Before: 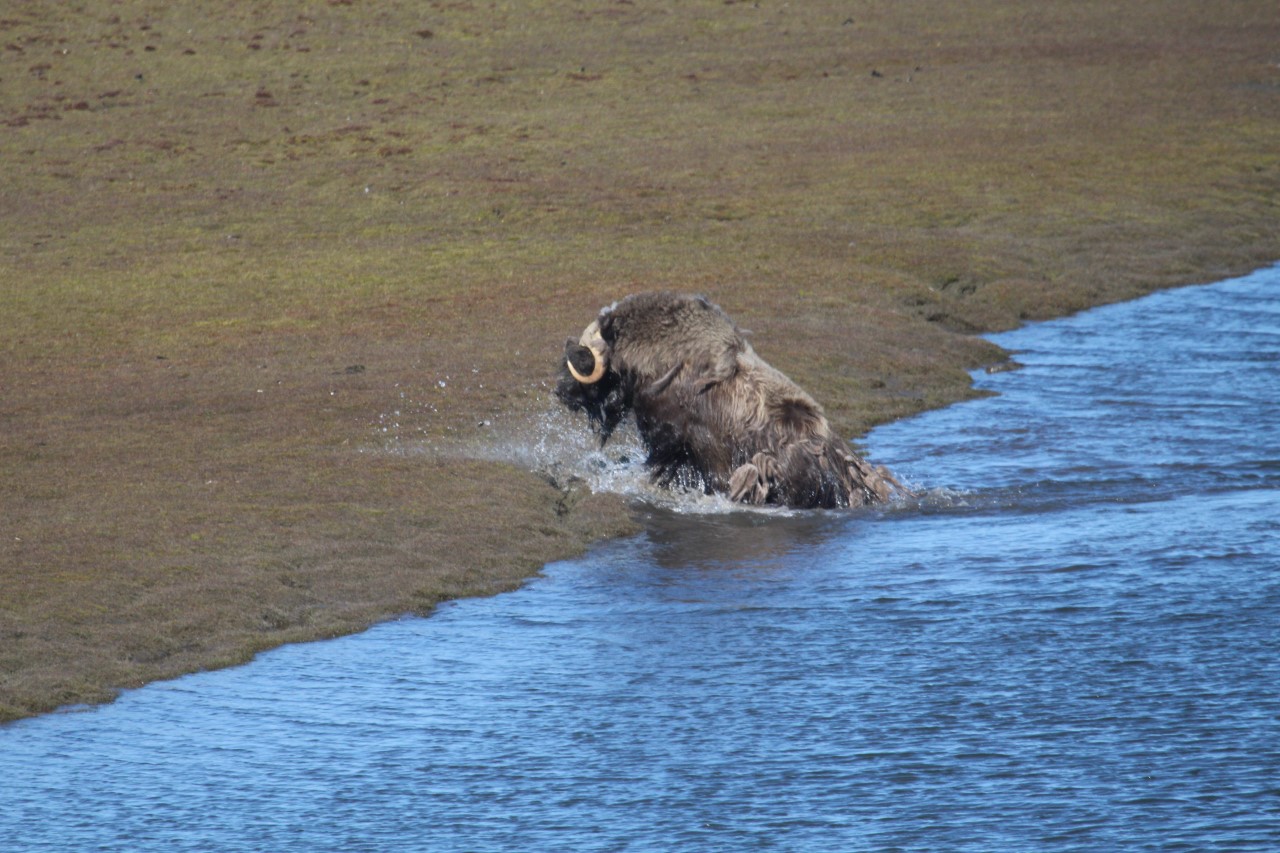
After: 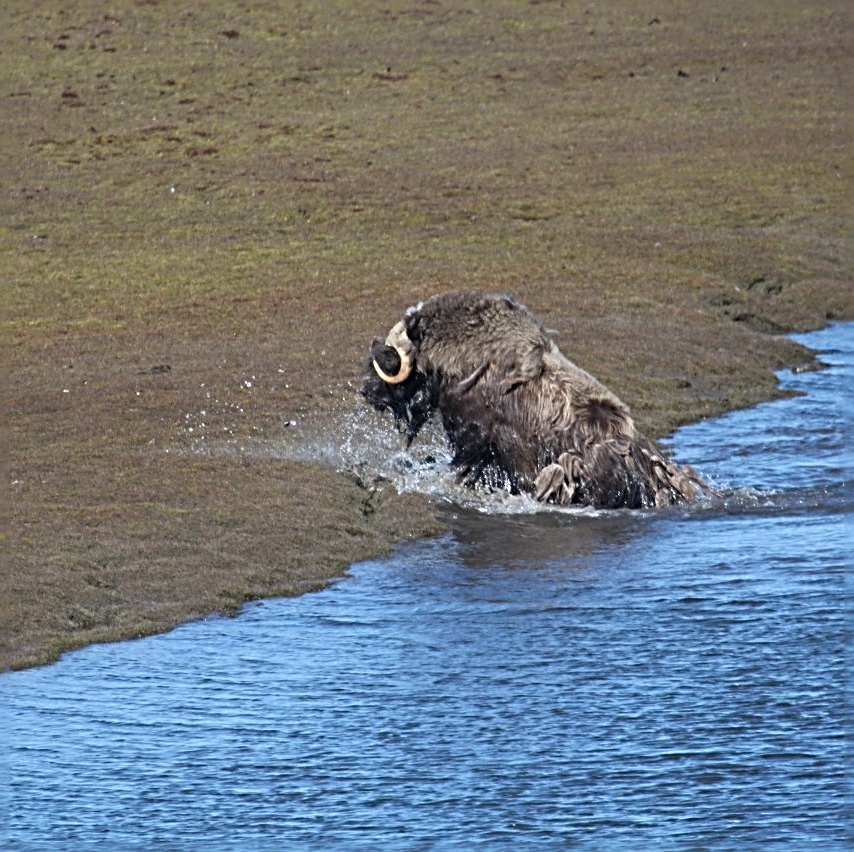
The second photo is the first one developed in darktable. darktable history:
sharpen: radius 3.684, amount 0.931
crop and rotate: left 15.189%, right 18.079%
